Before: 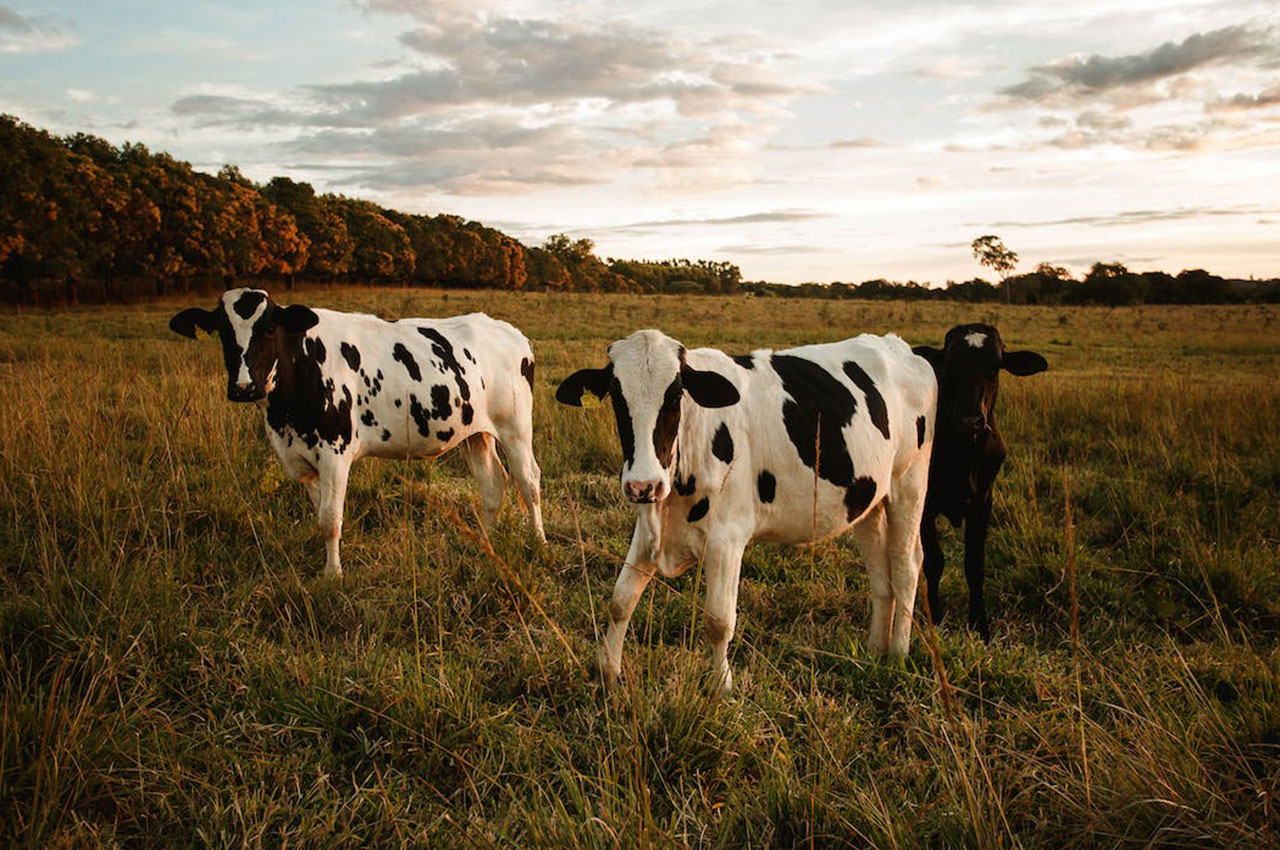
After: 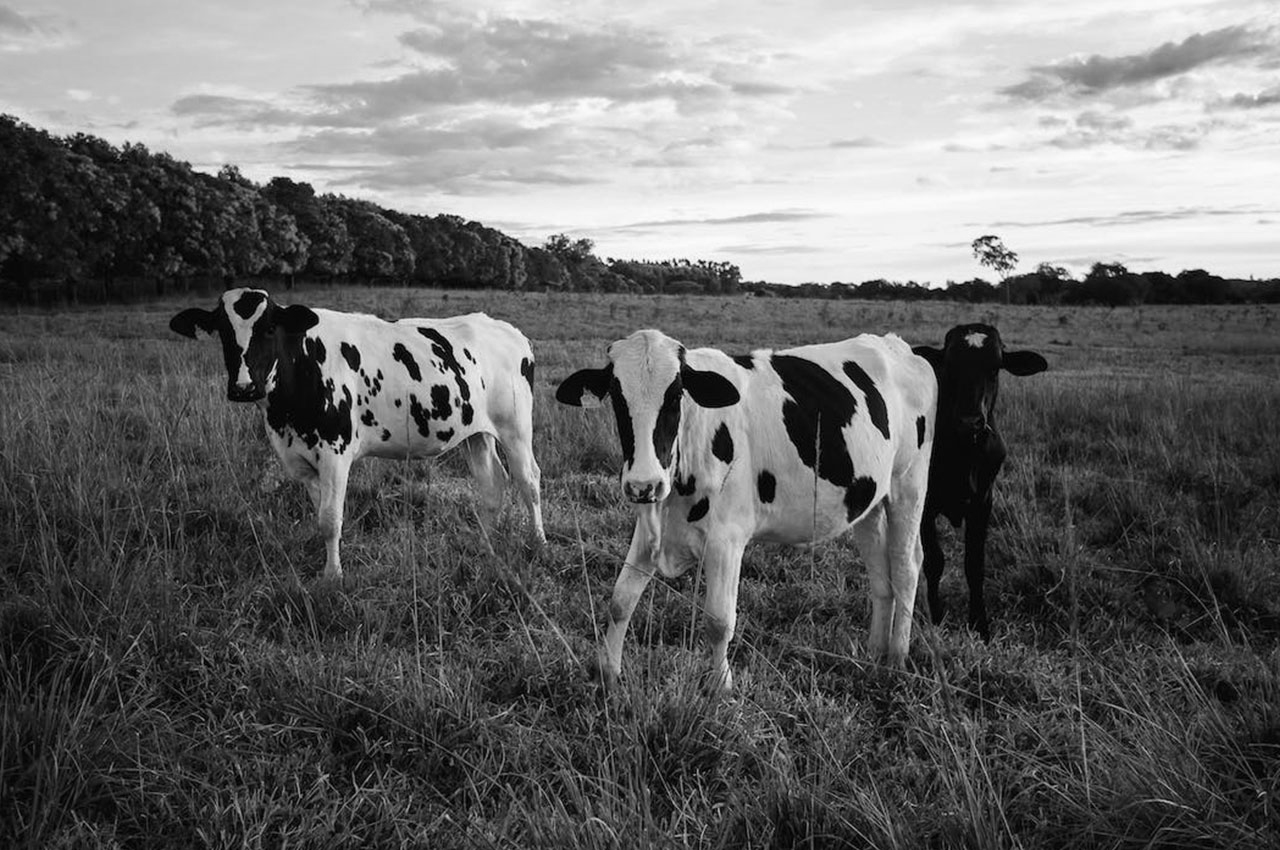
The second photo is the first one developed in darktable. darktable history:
monochrome: a 32, b 64, size 2.3
color correction: highlights a* 4.02, highlights b* 4.98, shadows a* -7.55, shadows b* 4.98
